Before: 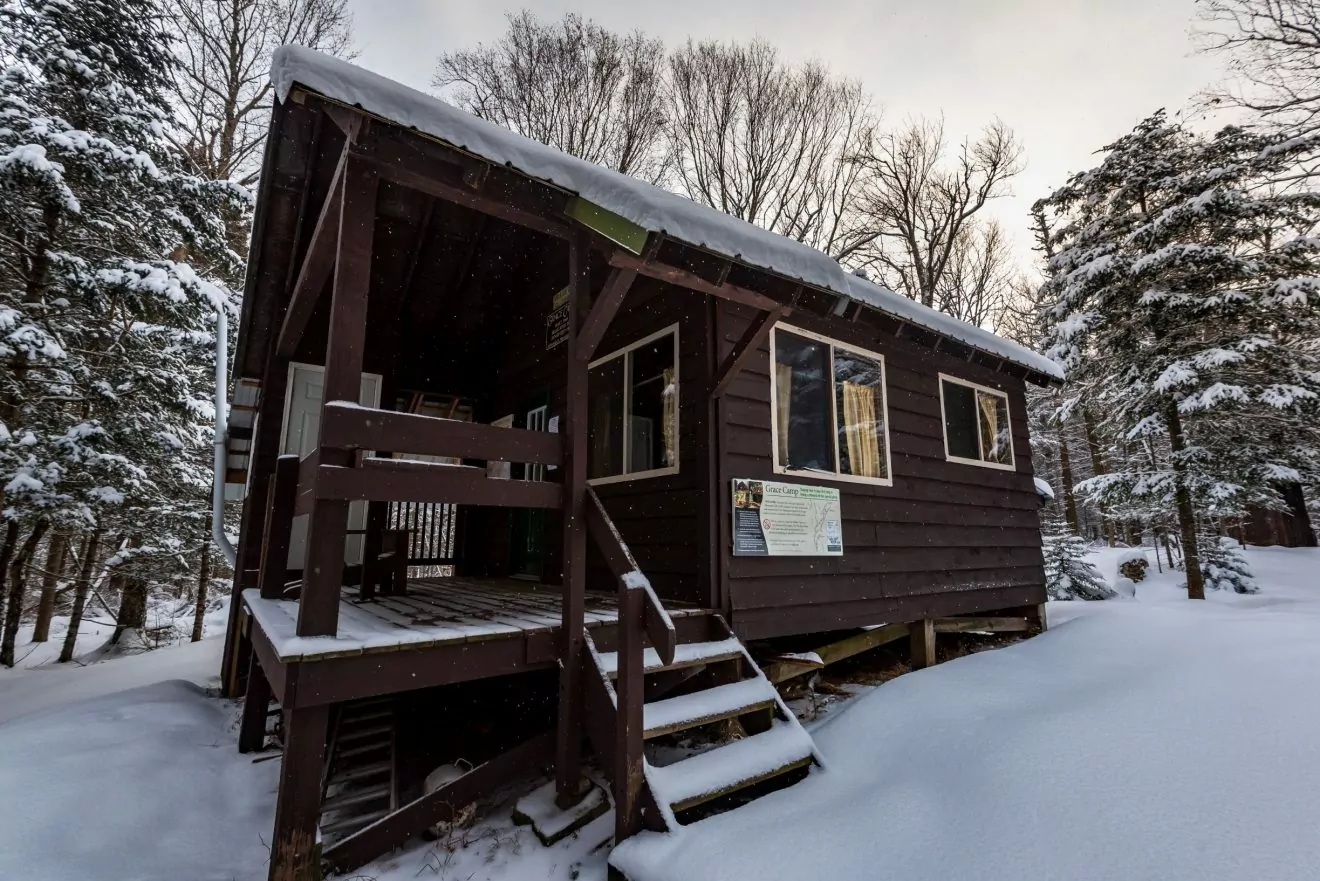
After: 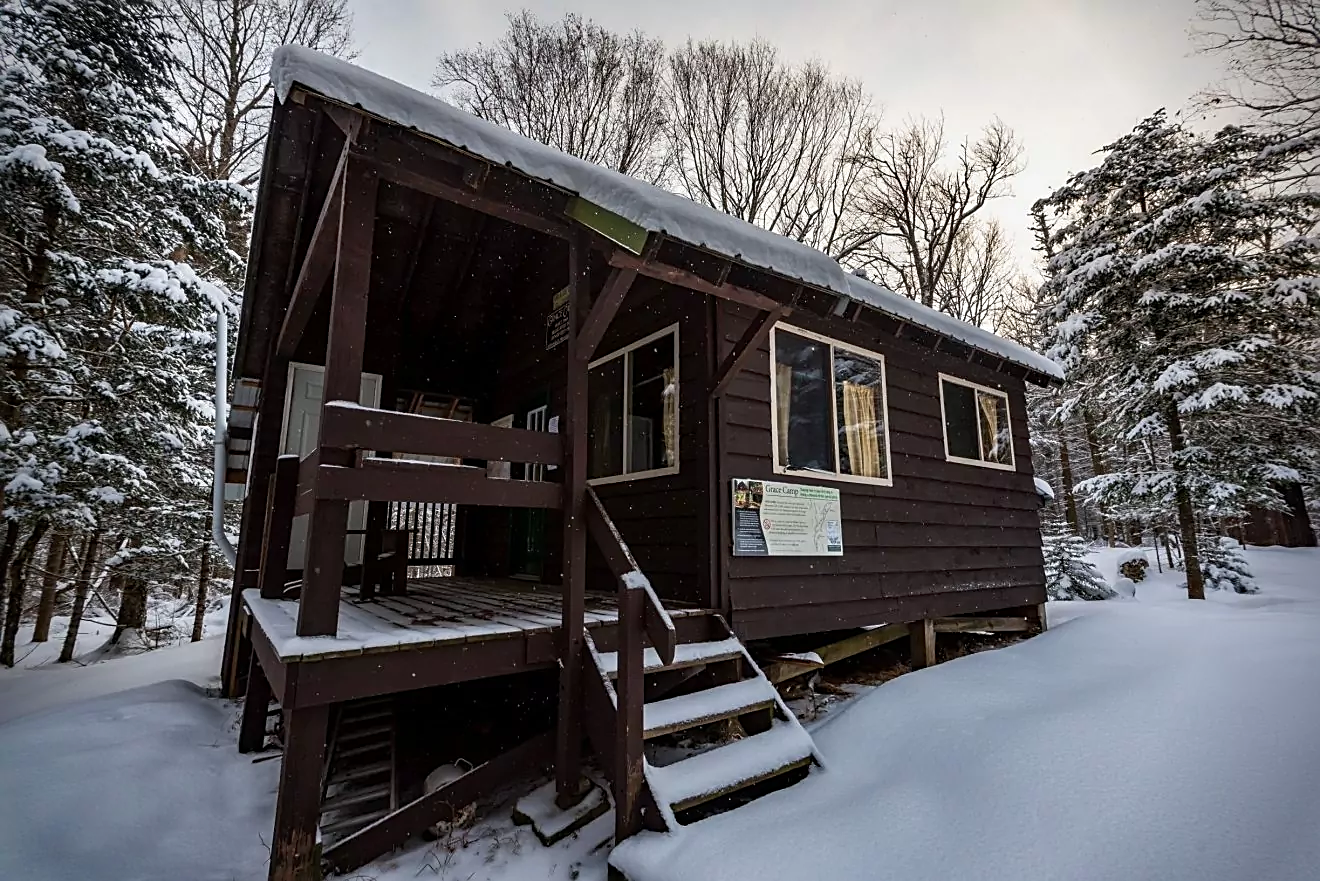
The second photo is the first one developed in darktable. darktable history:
sharpen: on, module defaults
vignetting: fall-off start 87.52%, fall-off radius 24.09%, saturation 0.366
